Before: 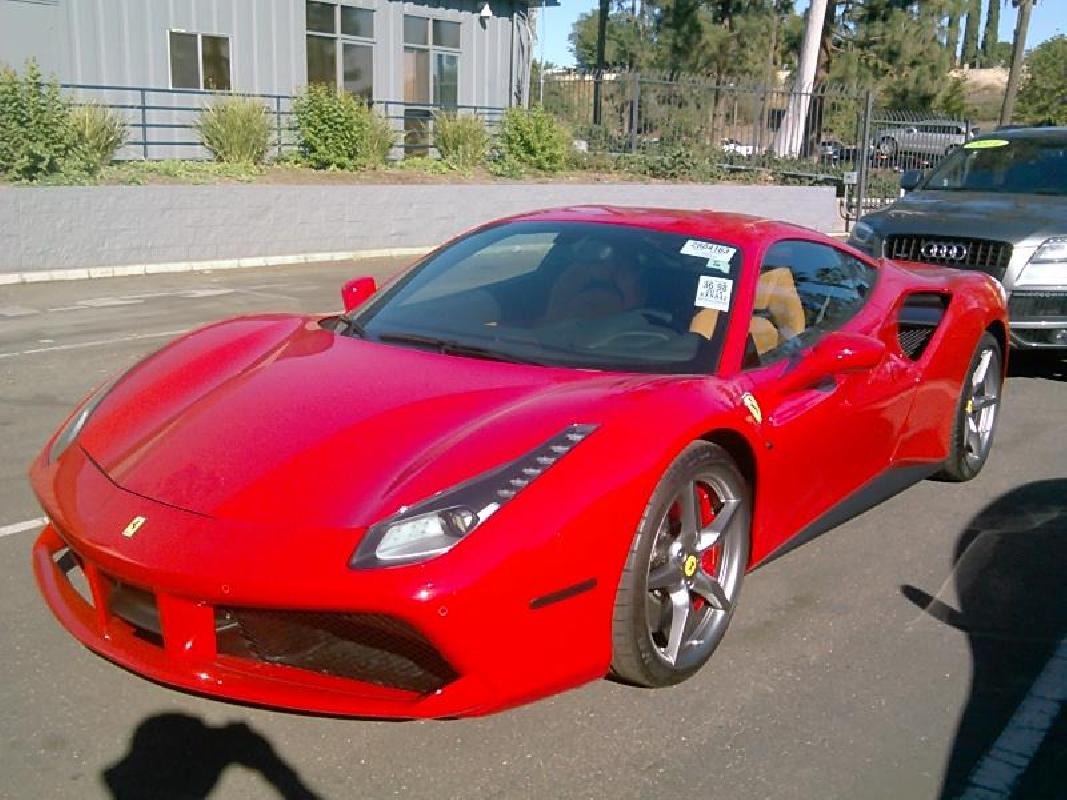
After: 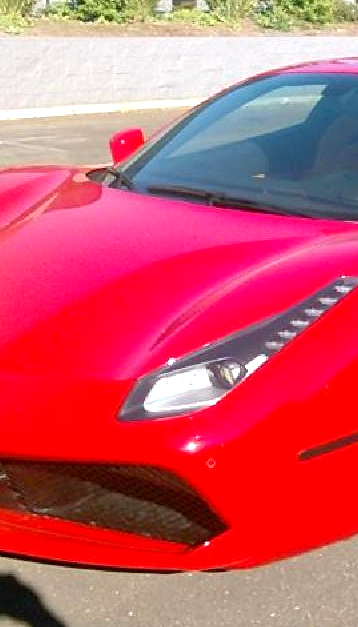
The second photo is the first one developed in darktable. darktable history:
exposure: black level correction 0.001, exposure 0.675 EV, compensate highlight preservation false
crop and rotate: left 21.77%, top 18.528%, right 44.676%, bottom 2.997%
